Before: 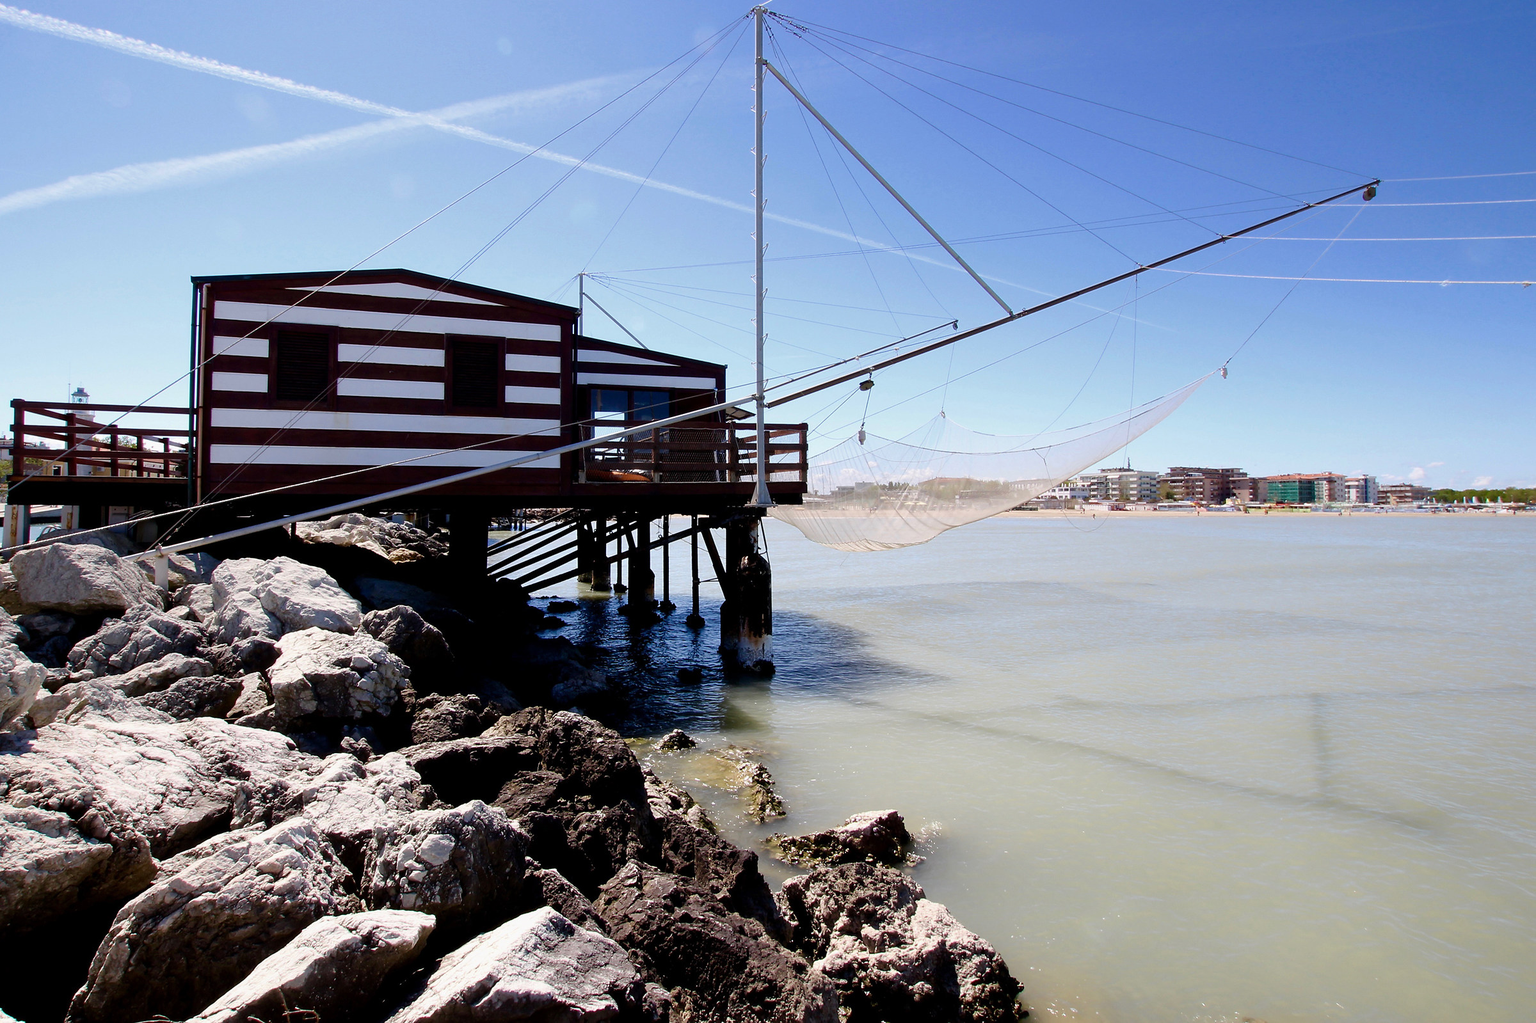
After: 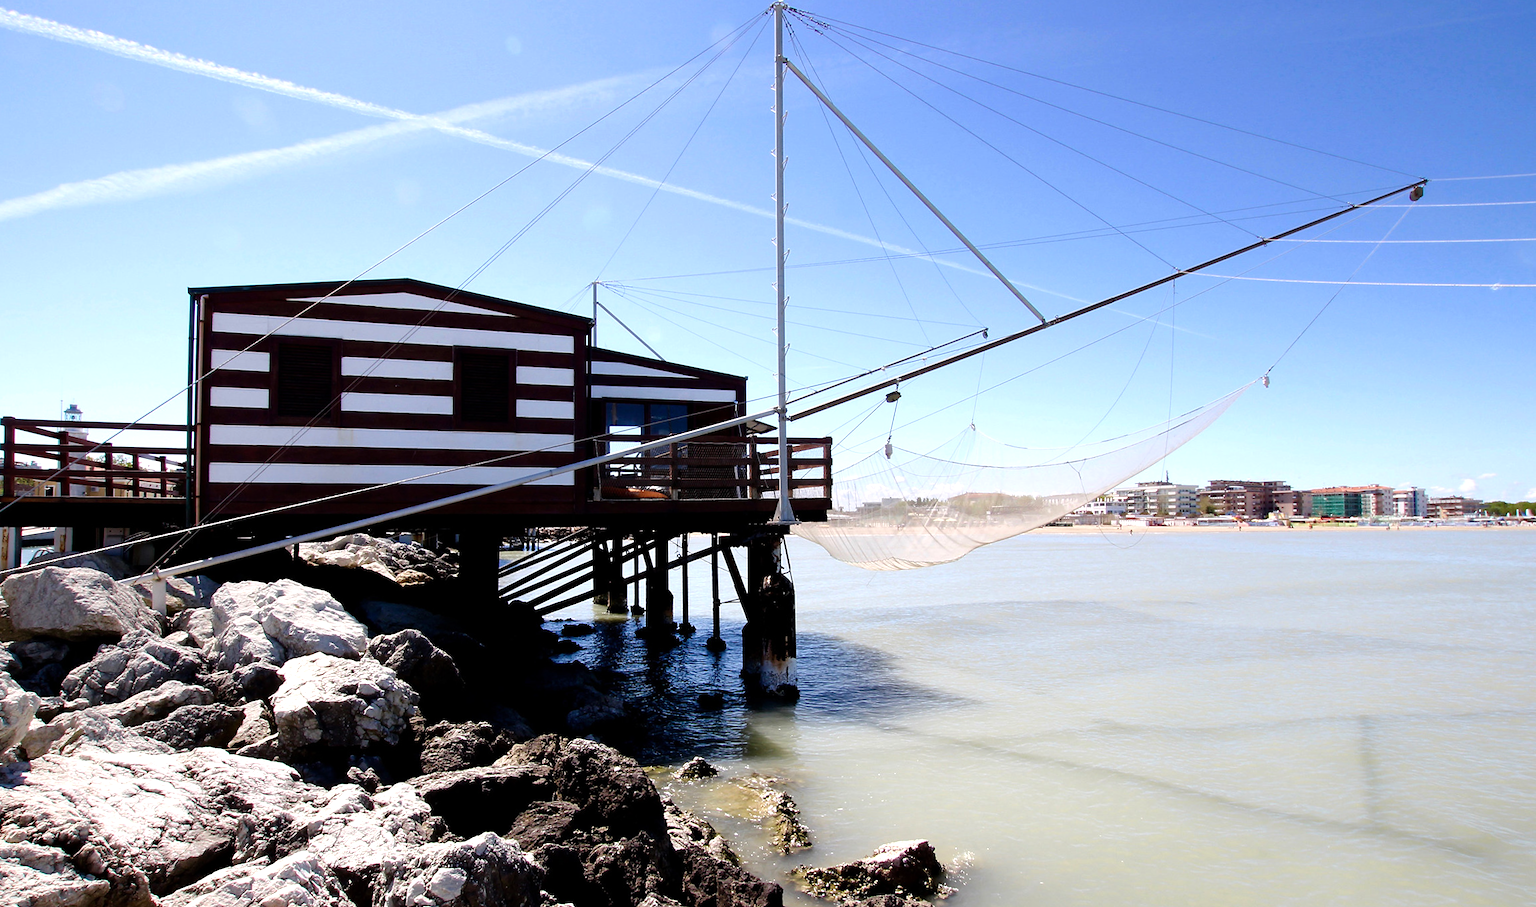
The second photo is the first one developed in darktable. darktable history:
tone equalizer: -8 EV -0.381 EV, -7 EV -0.406 EV, -6 EV -0.306 EV, -5 EV -0.257 EV, -3 EV 0.227 EV, -2 EV 0.353 EV, -1 EV 0.381 EV, +0 EV 0.403 EV
crop and rotate: angle 0.351°, left 0.201%, right 3.015%, bottom 14.168%
